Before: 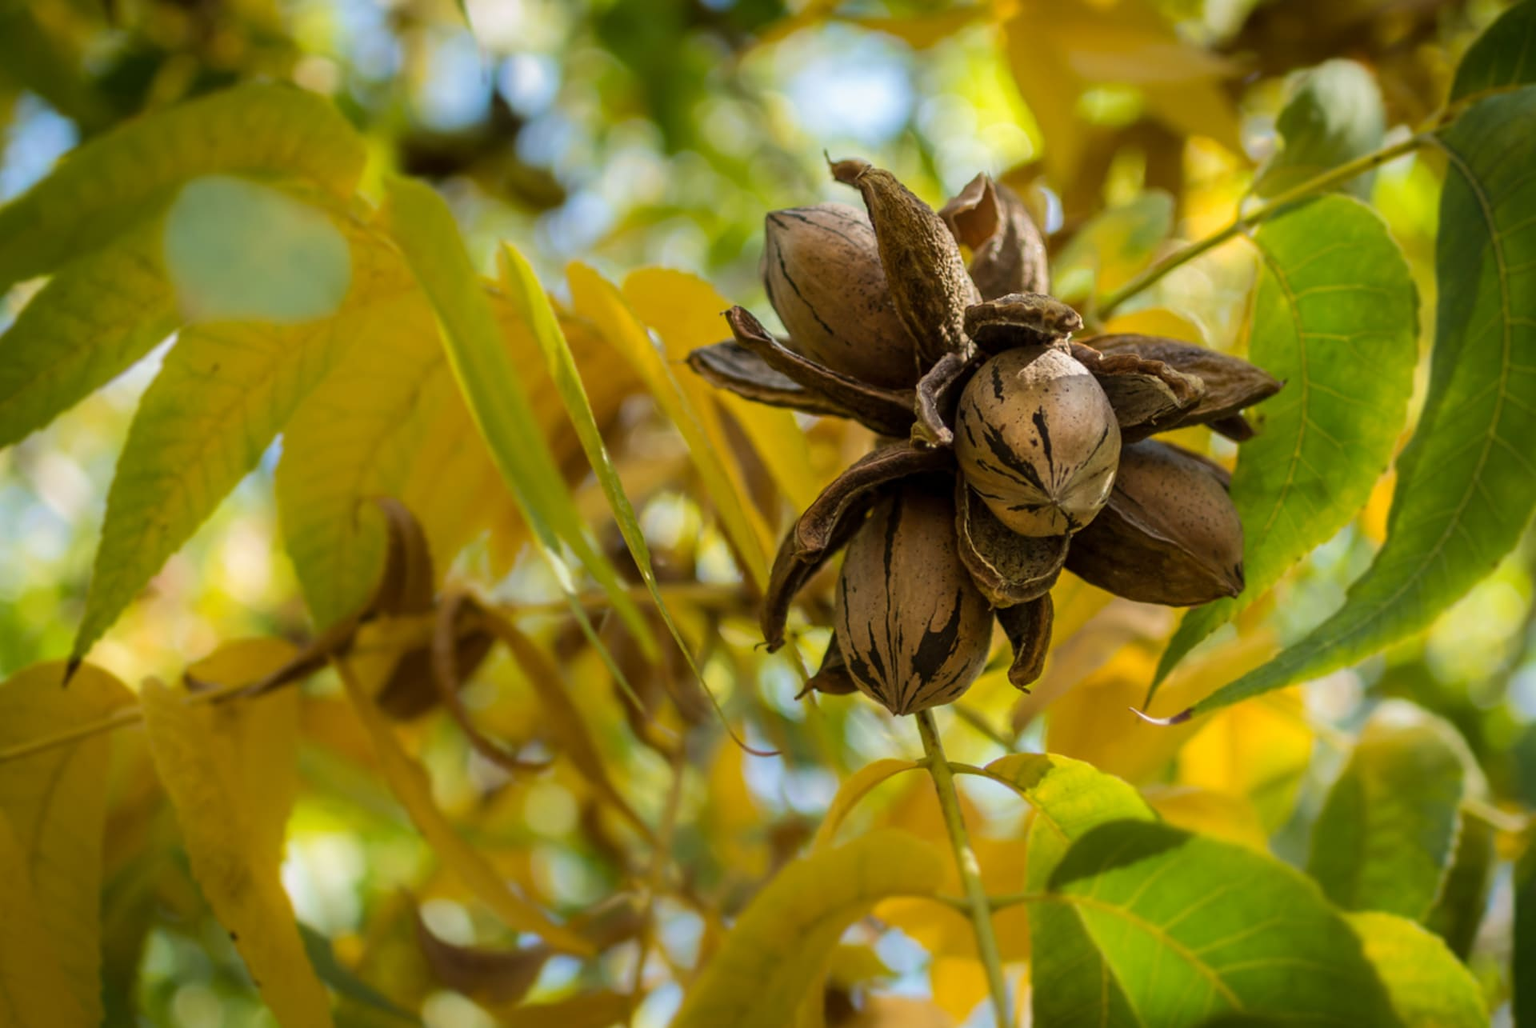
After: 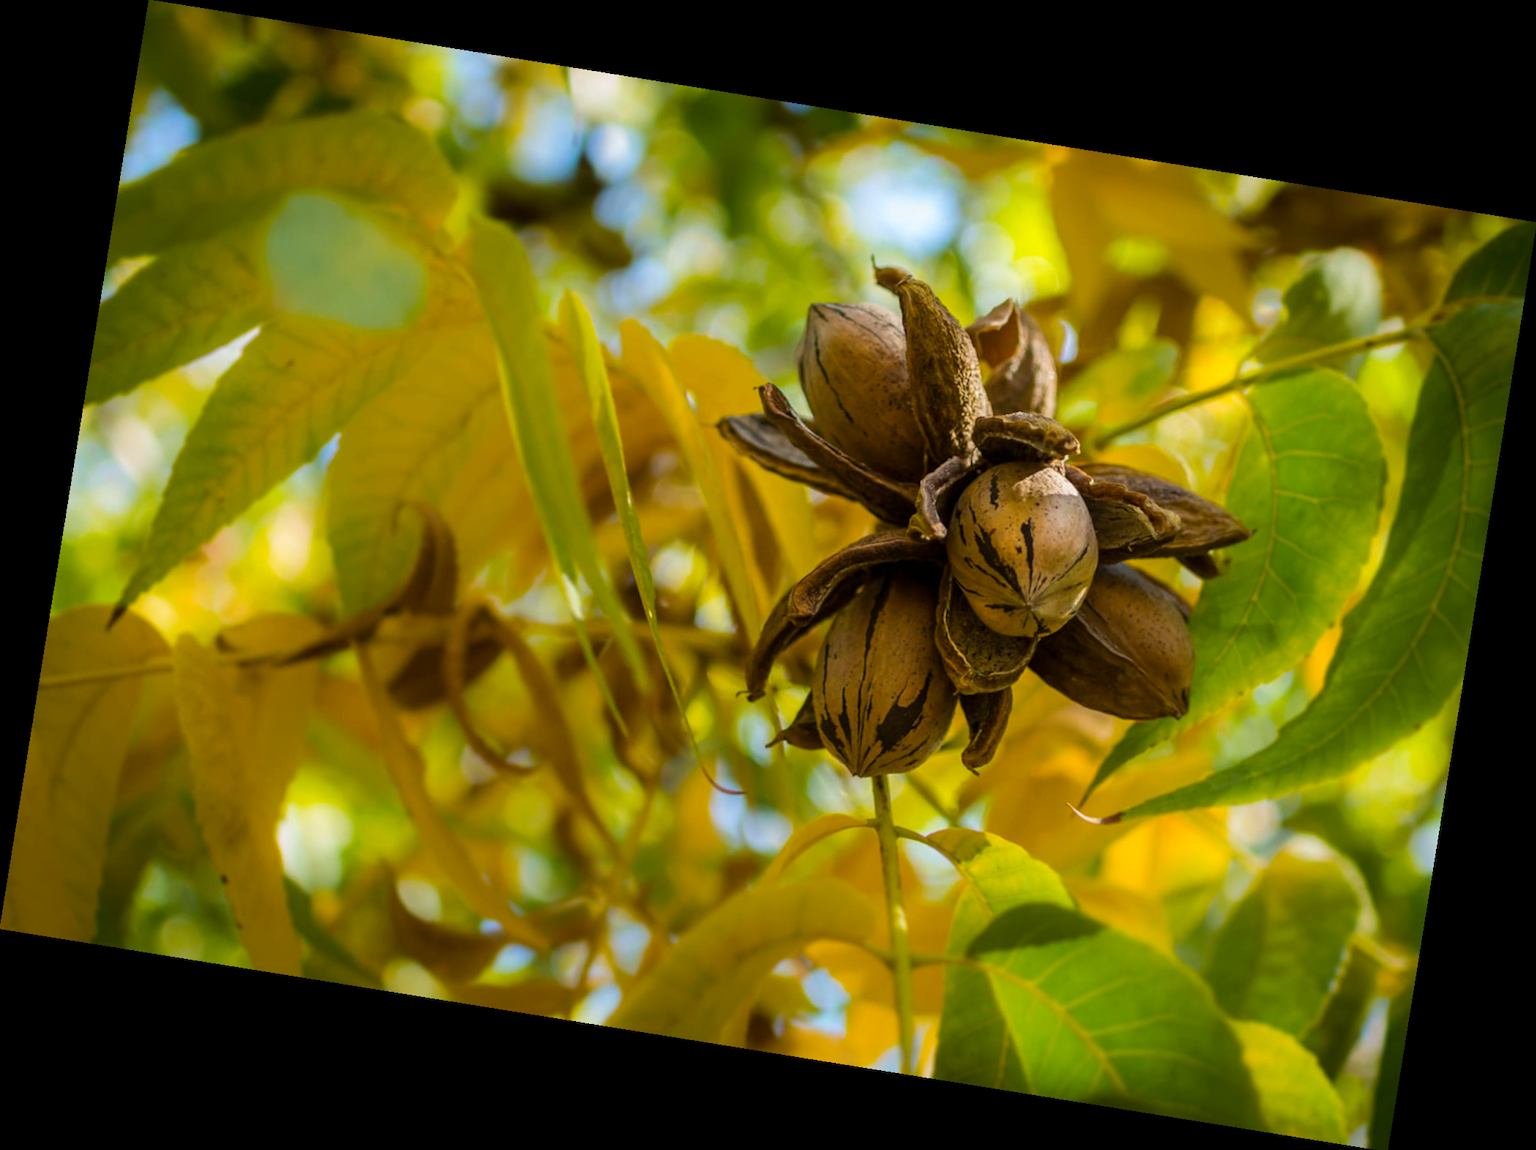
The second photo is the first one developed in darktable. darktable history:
rotate and perspective: rotation 9.12°, automatic cropping off
color balance rgb: perceptual saturation grading › global saturation 20%, global vibrance 20%
